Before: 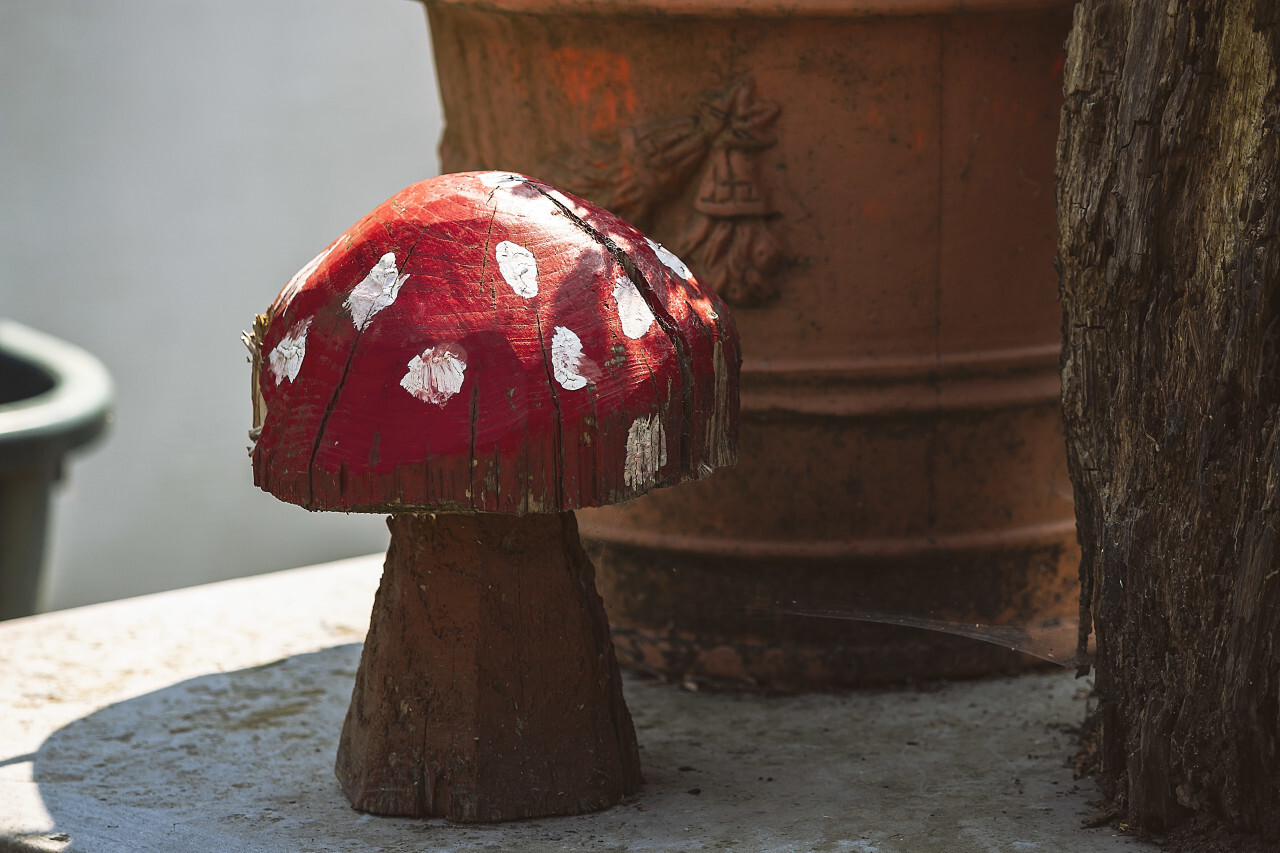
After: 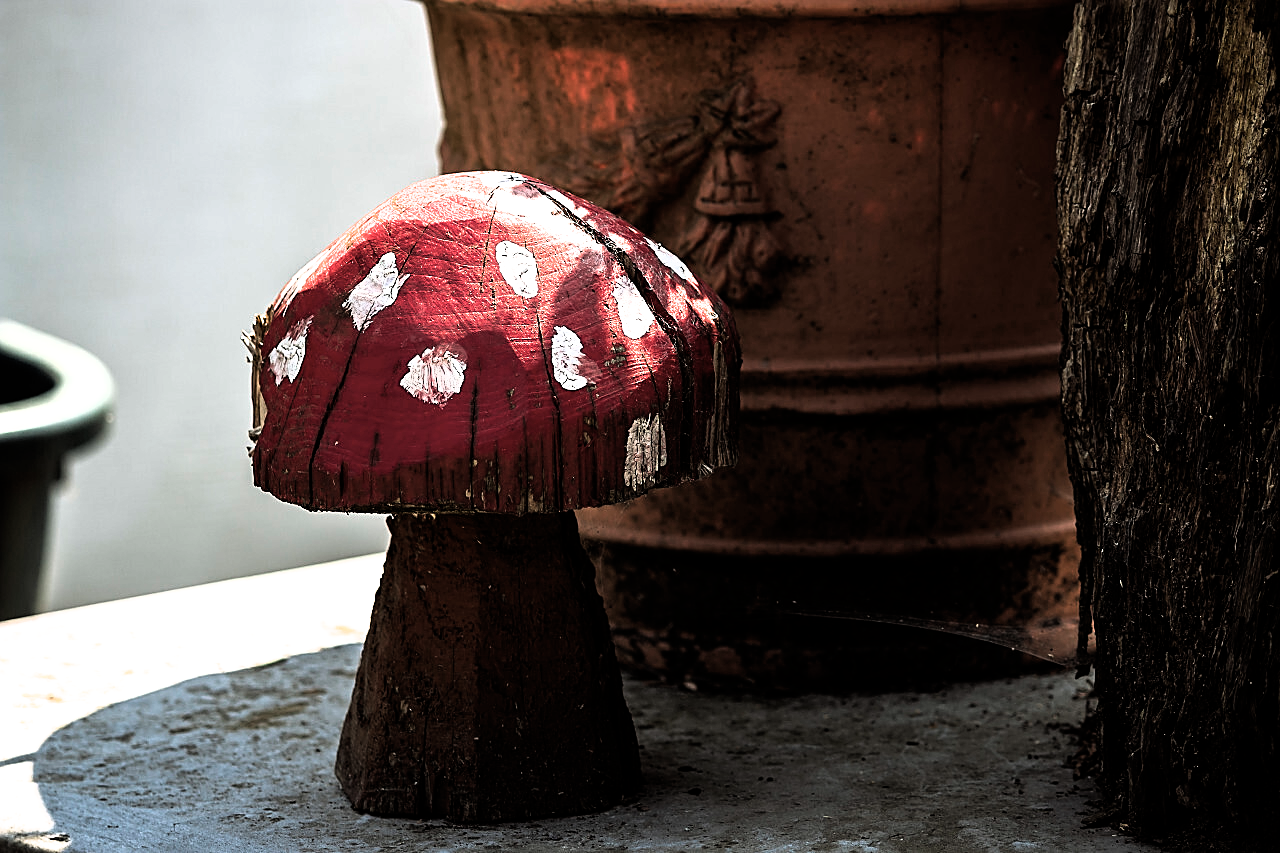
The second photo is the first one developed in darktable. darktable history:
sharpen: on, module defaults
filmic rgb: black relative exposure -8.18 EV, white relative exposure 2.21 EV, hardness 7.09, latitude 85.27%, contrast 1.692, highlights saturation mix -4.17%, shadows ↔ highlights balance -2.93%, color science v4 (2020), contrast in shadows soft, contrast in highlights soft
